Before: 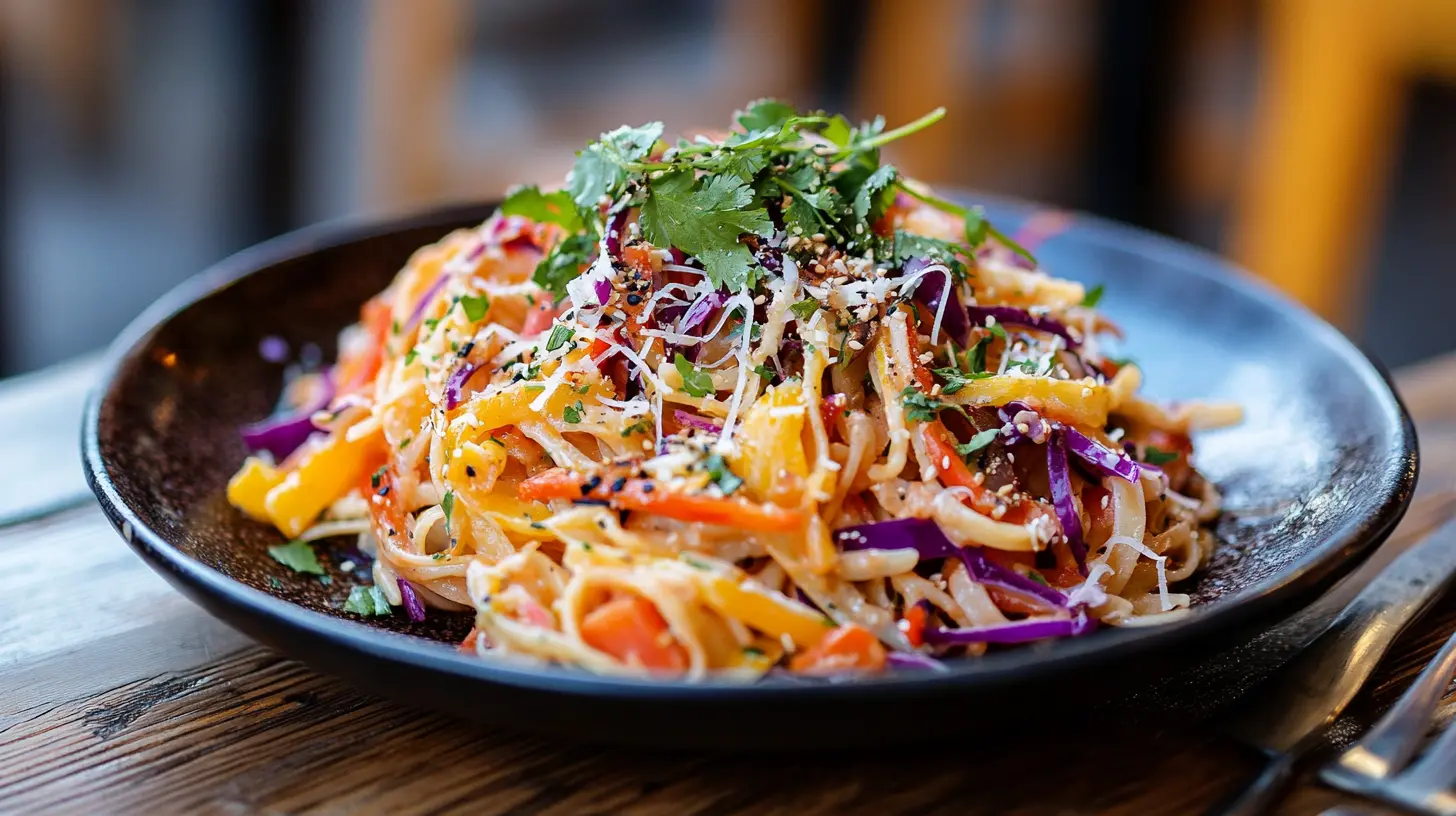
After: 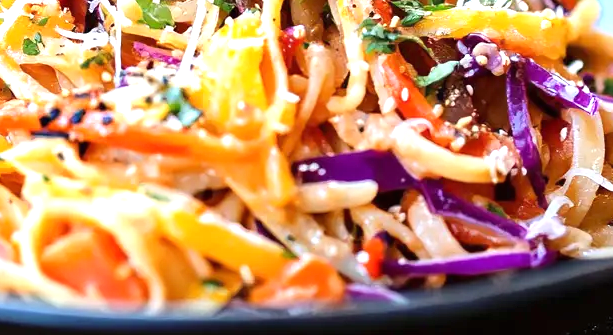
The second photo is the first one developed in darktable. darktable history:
exposure: black level correction 0, exposure 0.9 EV, compensate highlight preservation false
white balance: emerald 1
crop: left 37.221%, top 45.169%, right 20.63%, bottom 13.777%
